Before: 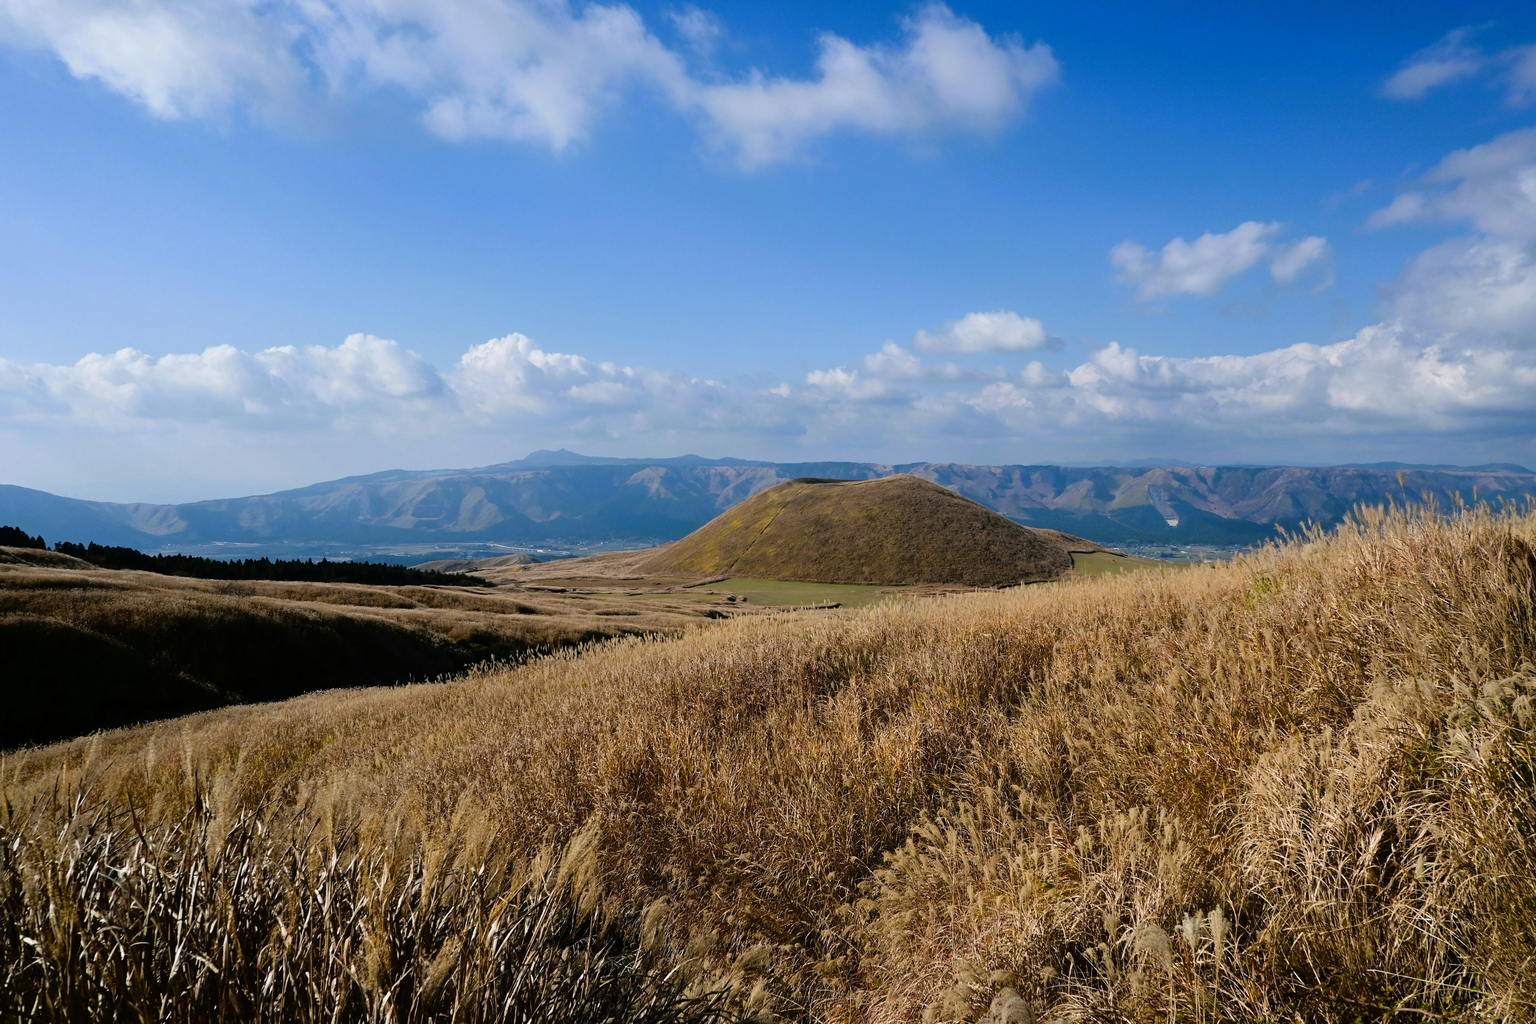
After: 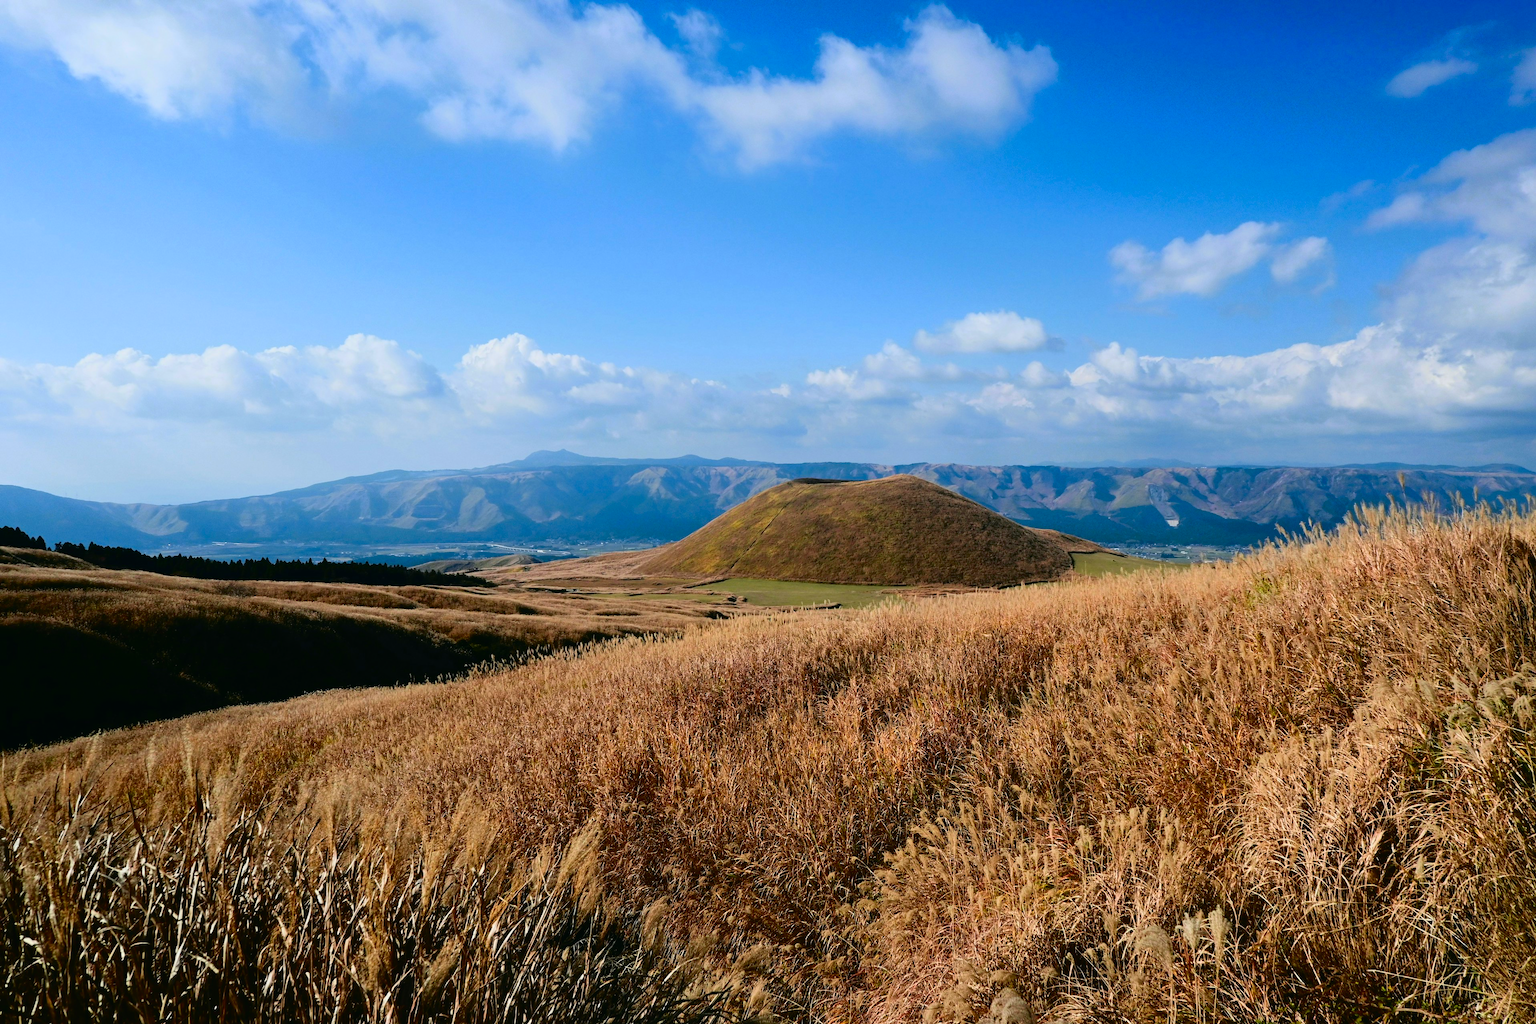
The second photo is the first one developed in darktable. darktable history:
tone curve: curves: ch0 [(0, 0.011) (0.139, 0.106) (0.295, 0.271) (0.499, 0.523) (0.739, 0.782) (0.857, 0.879) (1, 0.967)]; ch1 [(0, 0) (0.291, 0.229) (0.394, 0.365) (0.469, 0.456) (0.507, 0.504) (0.527, 0.546) (0.571, 0.614) (0.725, 0.779) (1, 1)]; ch2 [(0, 0) (0.125, 0.089) (0.35, 0.317) (0.437, 0.42) (0.502, 0.499) (0.537, 0.551) (0.613, 0.636) (1, 1)], color space Lab, independent channels, preserve colors none
